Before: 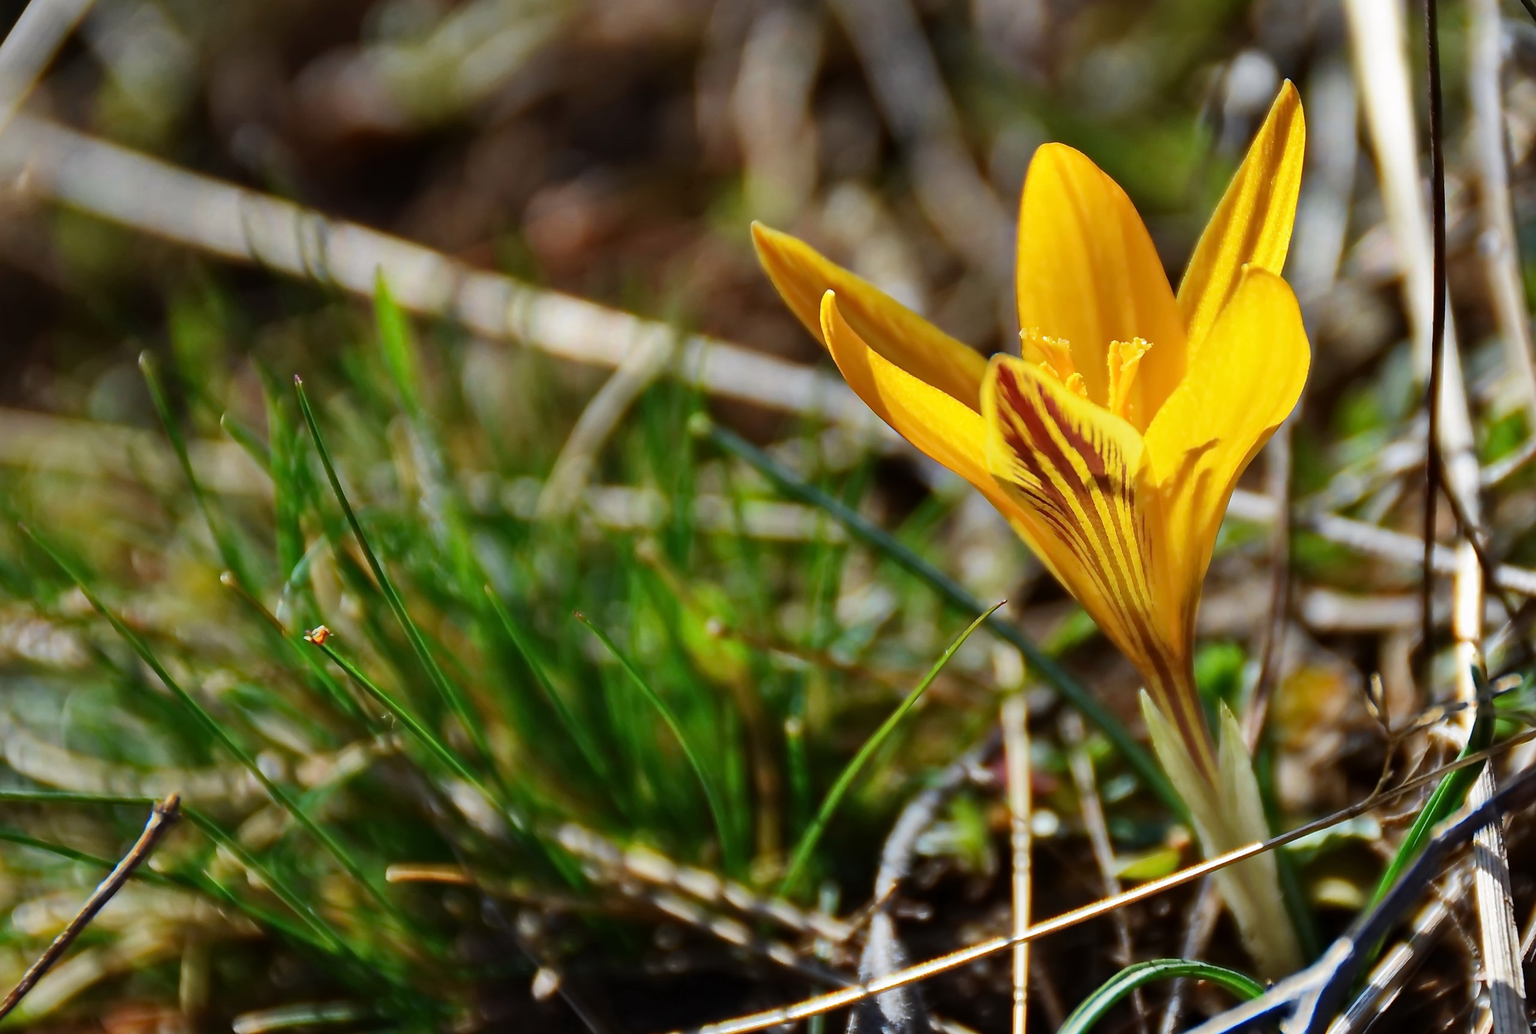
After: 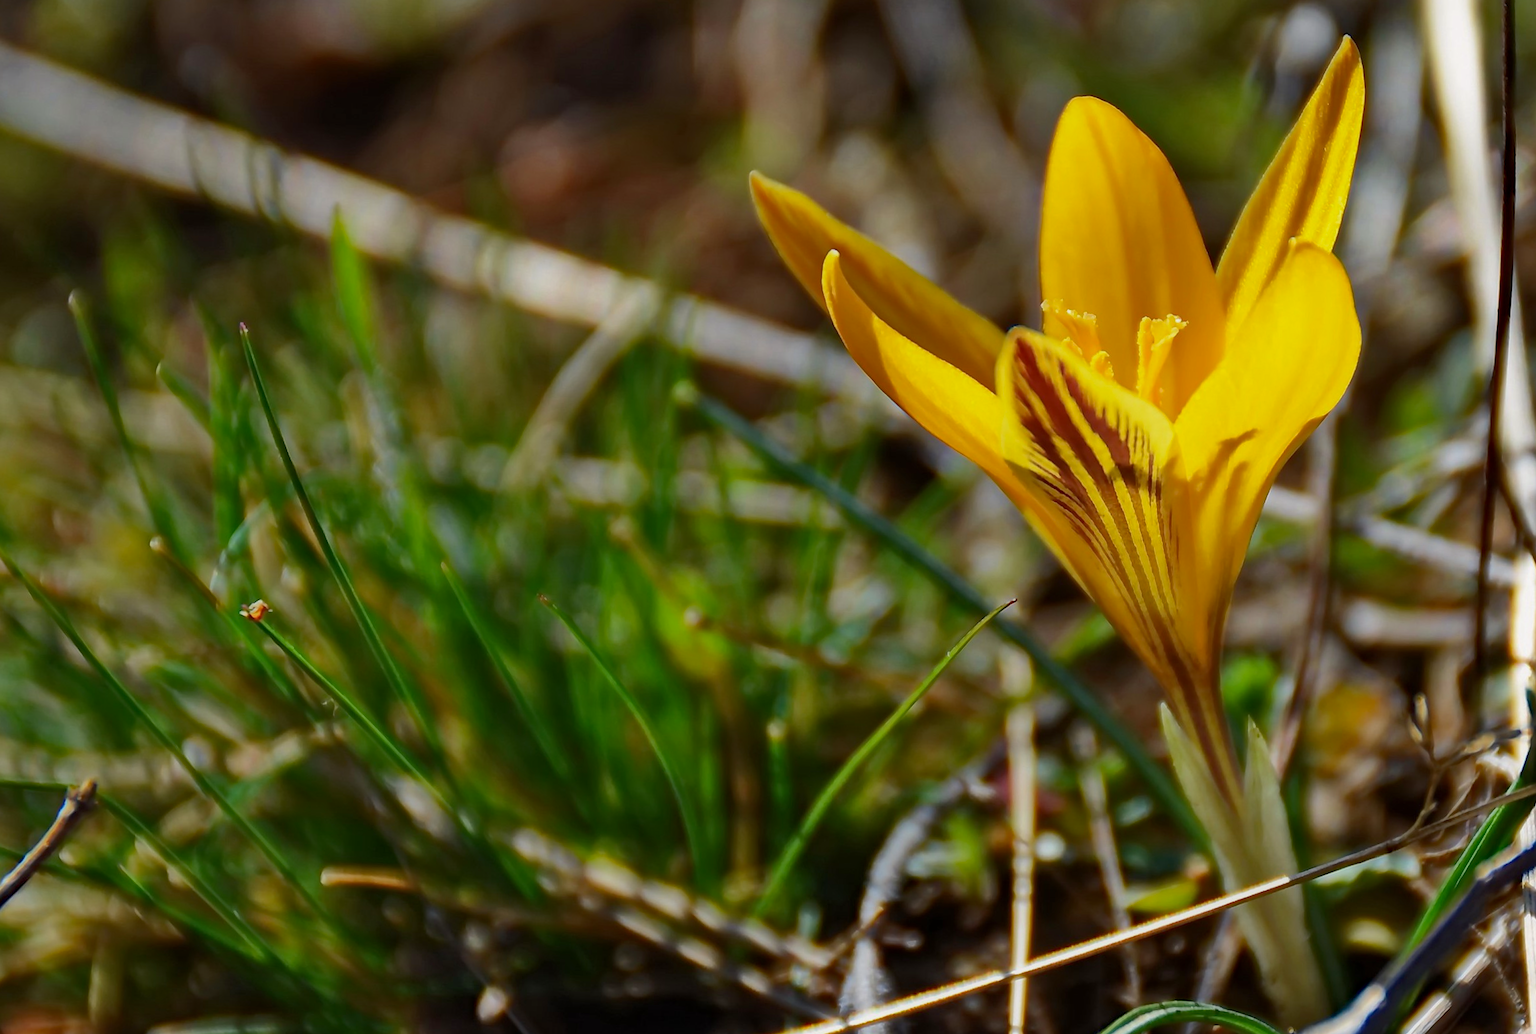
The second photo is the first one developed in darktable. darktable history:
crop and rotate: angle -2.05°, left 3.076%, top 4.122%, right 1.56%, bottom 0.457%
haze removal: compatibility mode true, adaptive false
tone equalizer: -8 EV 0.259 EV, -7 EV 0.419 EV, -6 EV 0.436 EV, -5 EV 0.255 EV, -3 EV -0.251 EV, -2 EV -0.393 EV, -1 EV -0.438 EV, +0 EV -0.223 EV
color correction: highlights b* 3
exposure: compensate highlight preservation false
